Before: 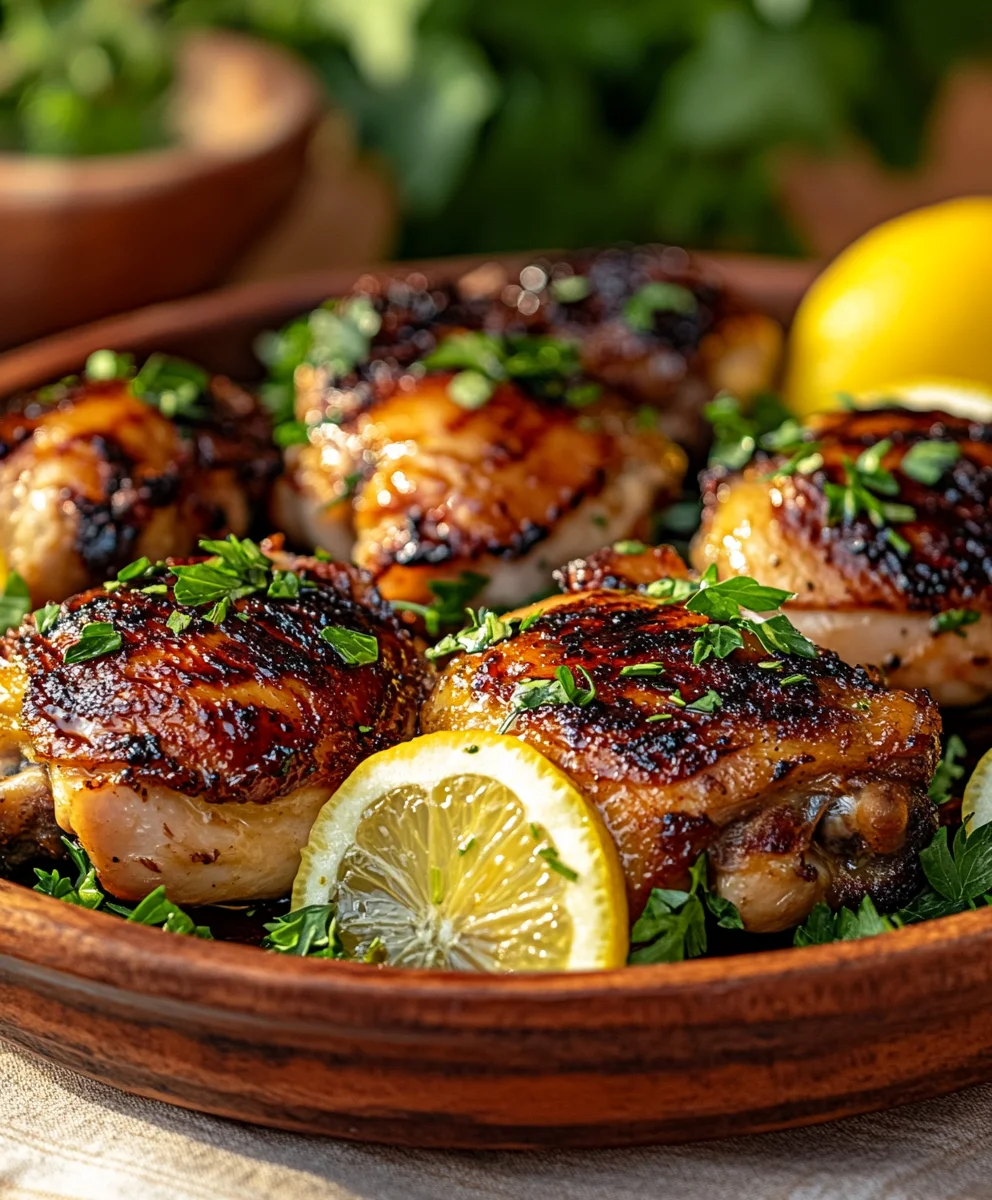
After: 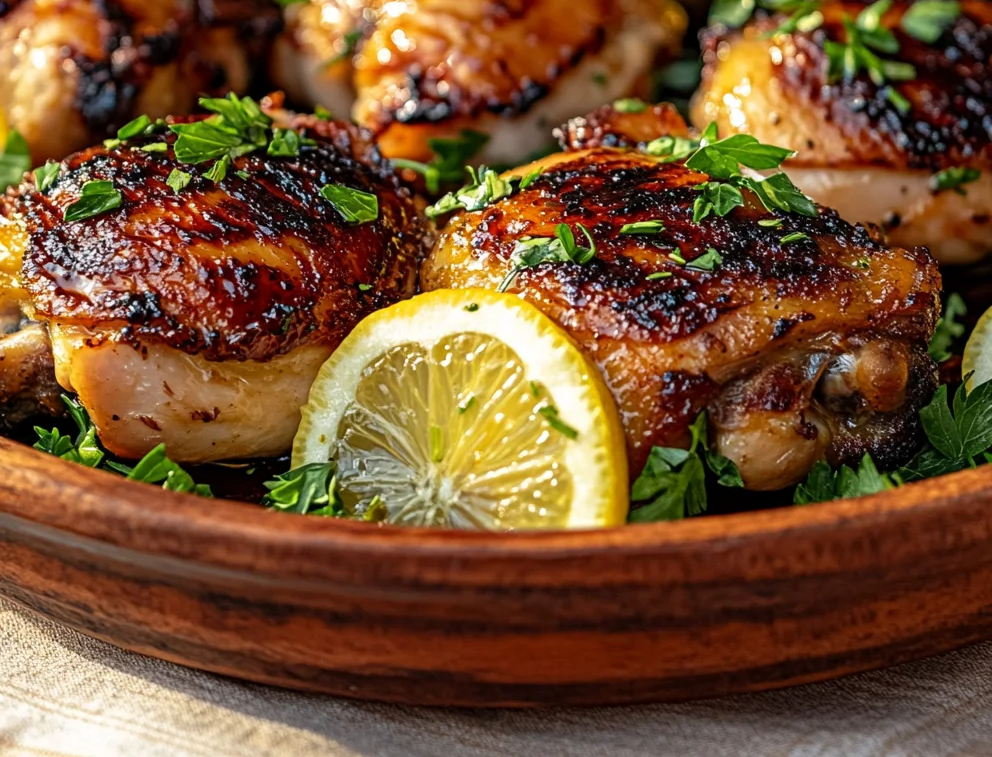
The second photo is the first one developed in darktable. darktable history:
crop and rotate: top 36.864%
